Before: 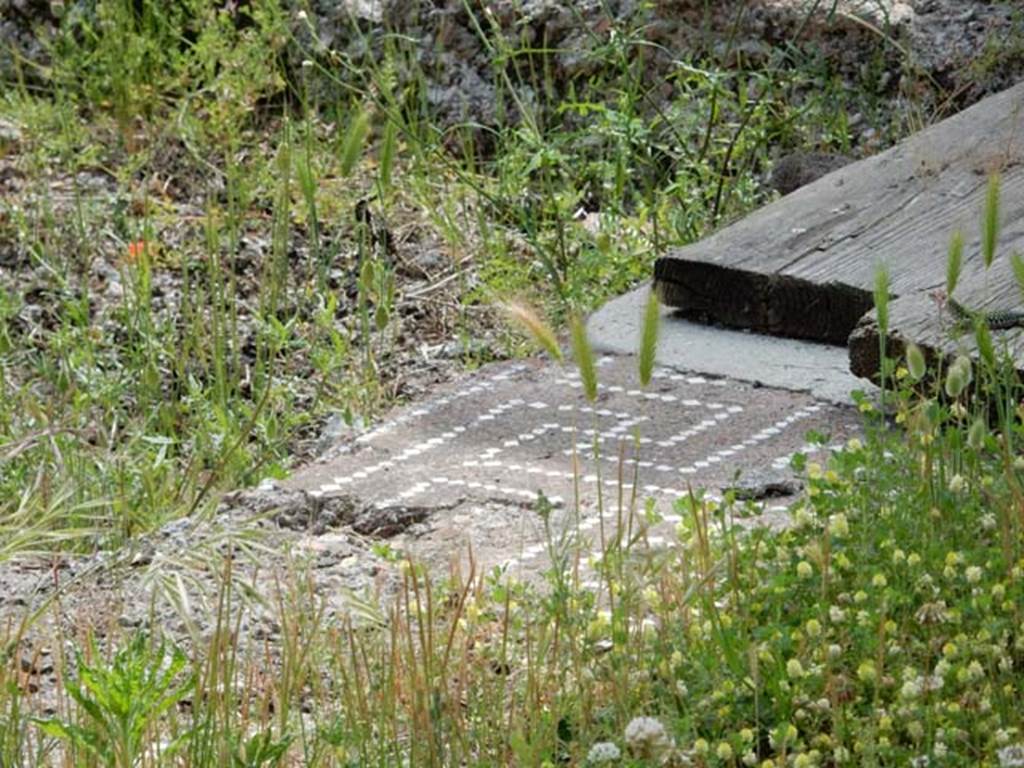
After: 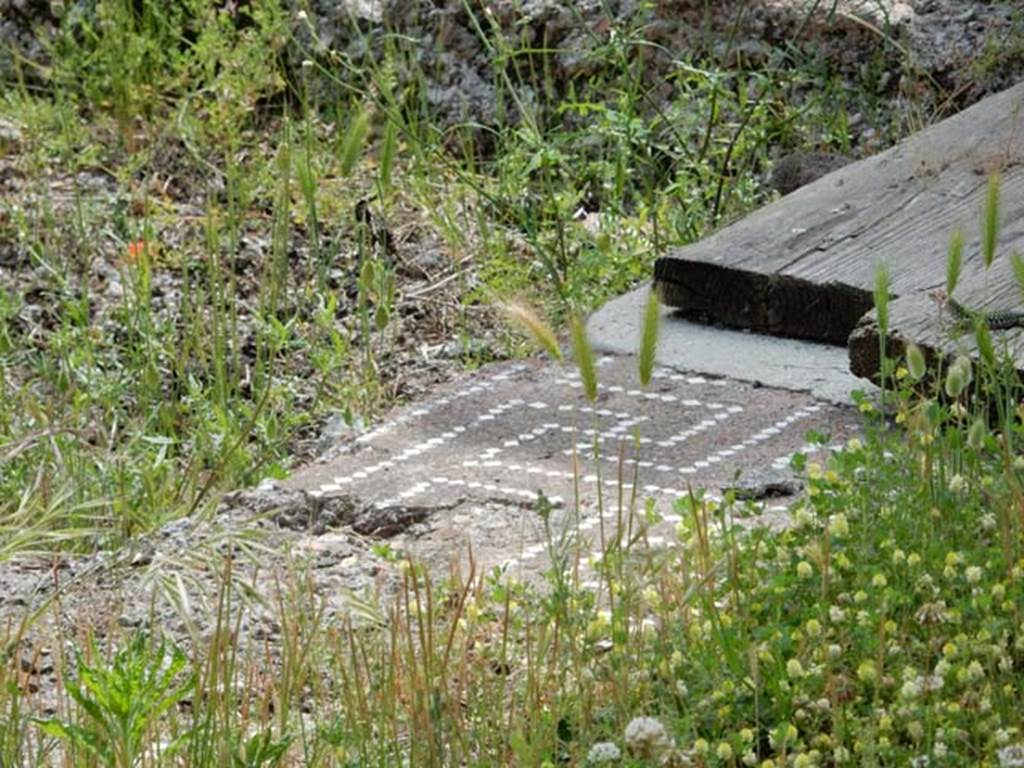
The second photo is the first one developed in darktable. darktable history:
shadows and highlights: white point adjustment 0.056, soften with gaussian
